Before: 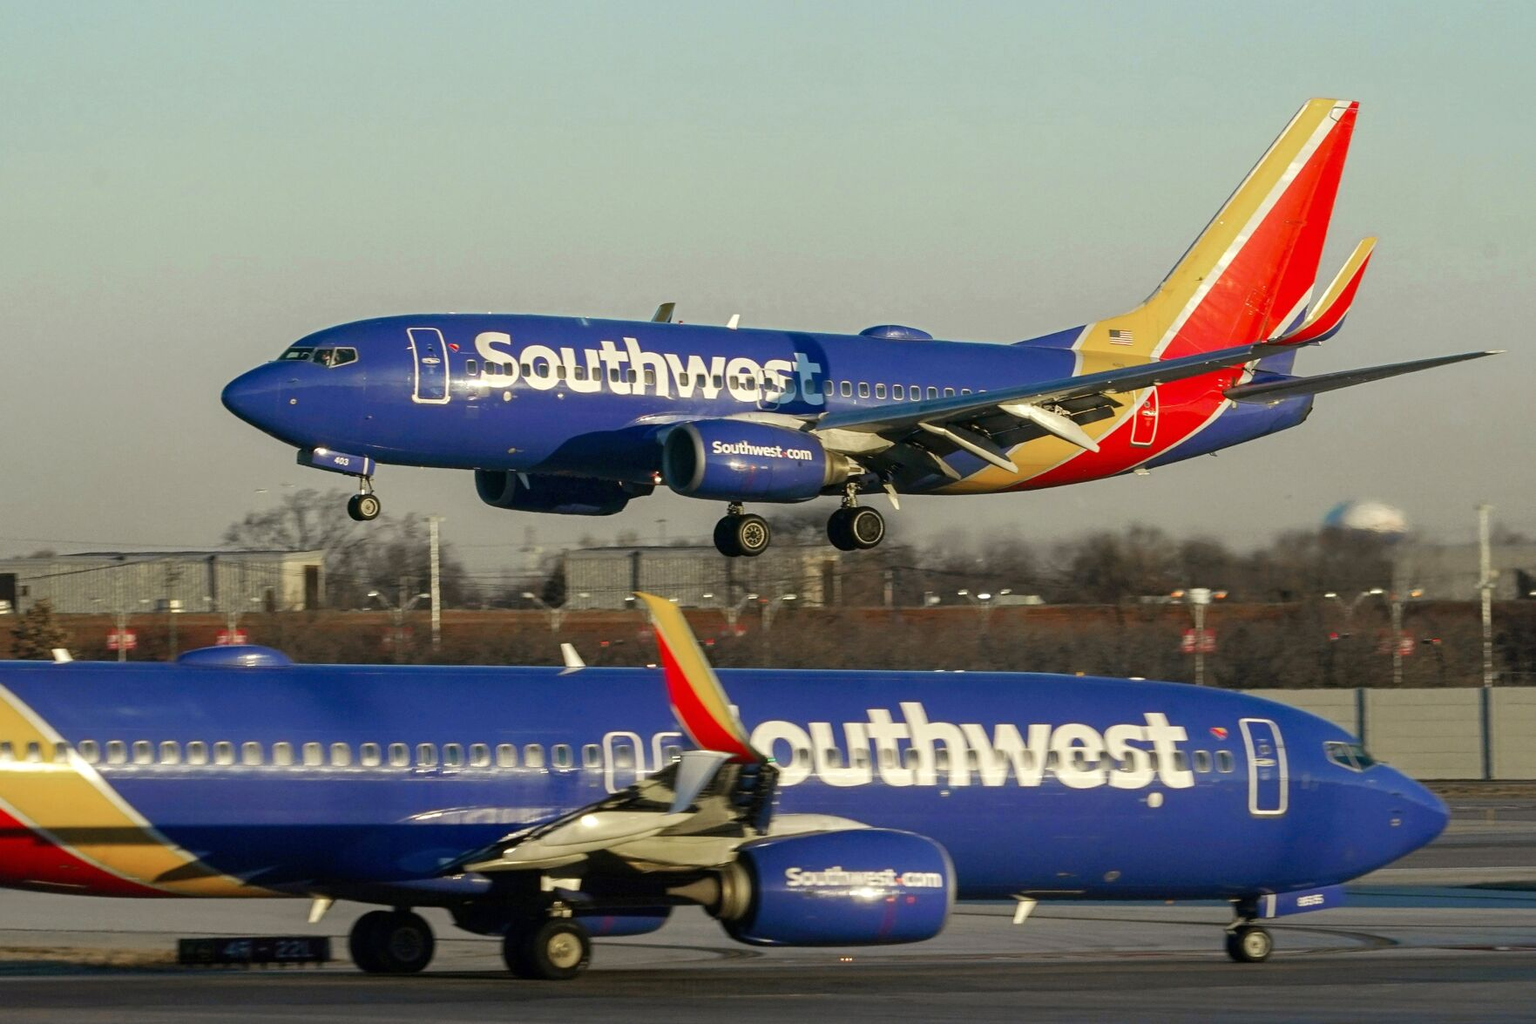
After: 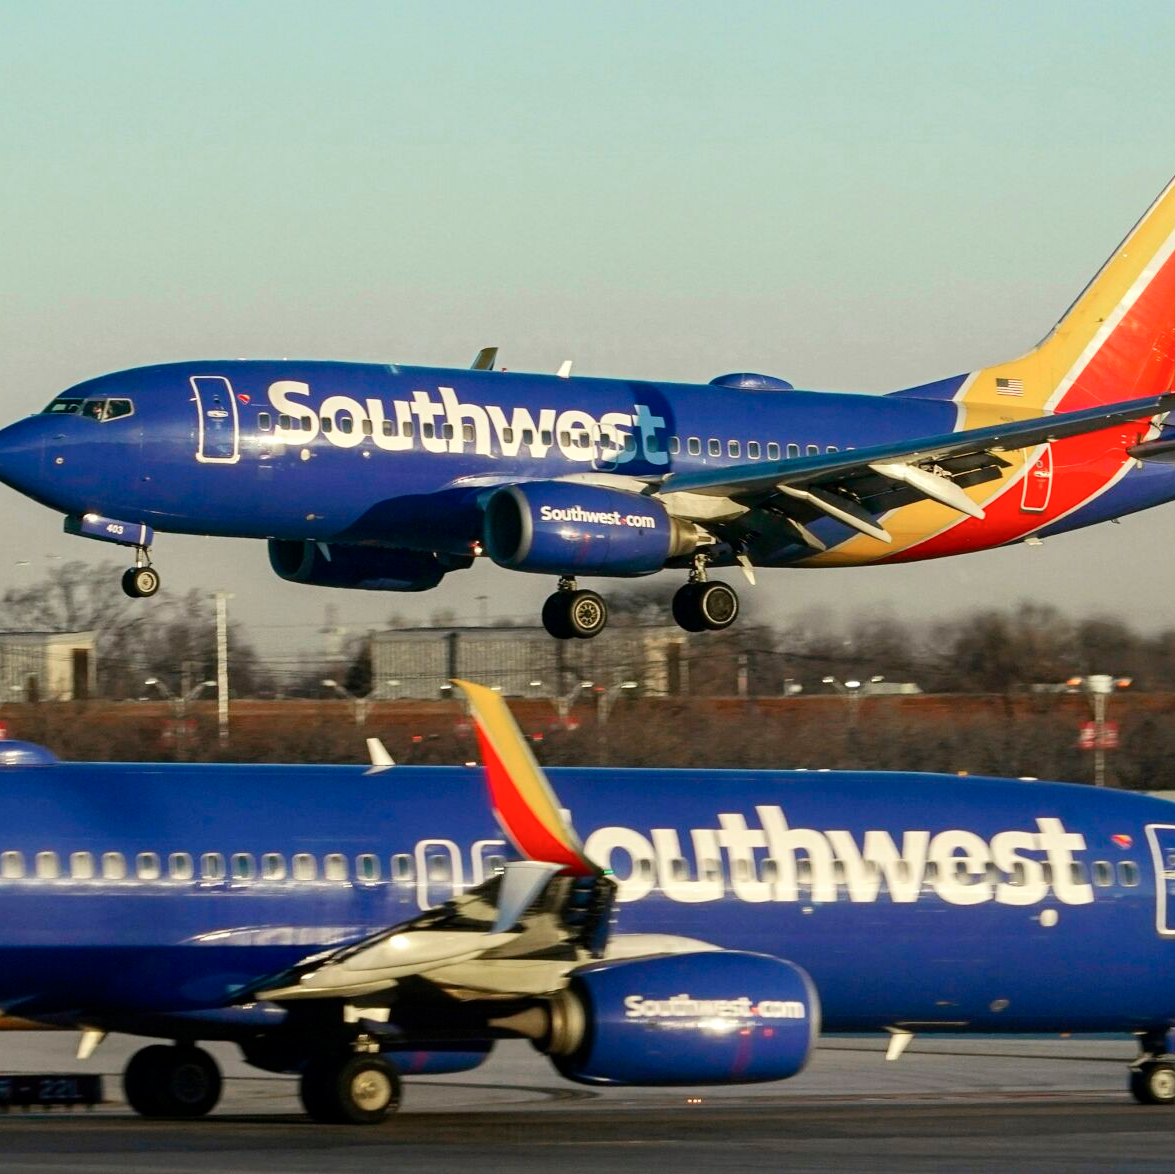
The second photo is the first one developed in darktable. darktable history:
contrast brightness saturation: contrast 0.15, brightness 0.05
crop and rotate: left 15.754%, right 17.579%
